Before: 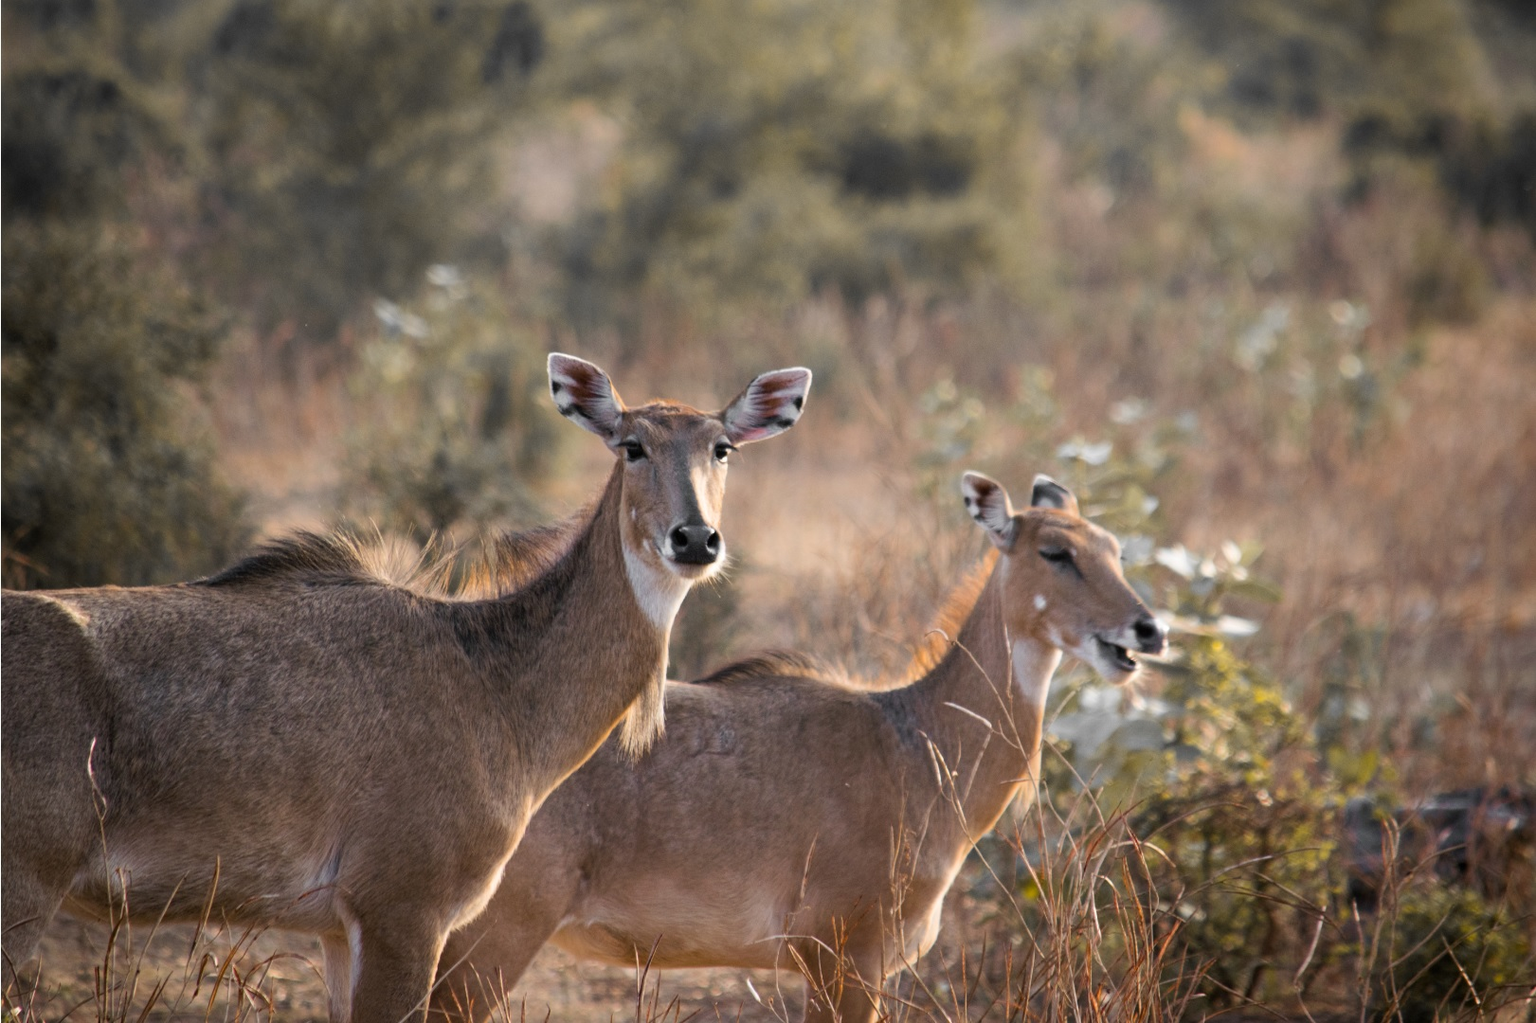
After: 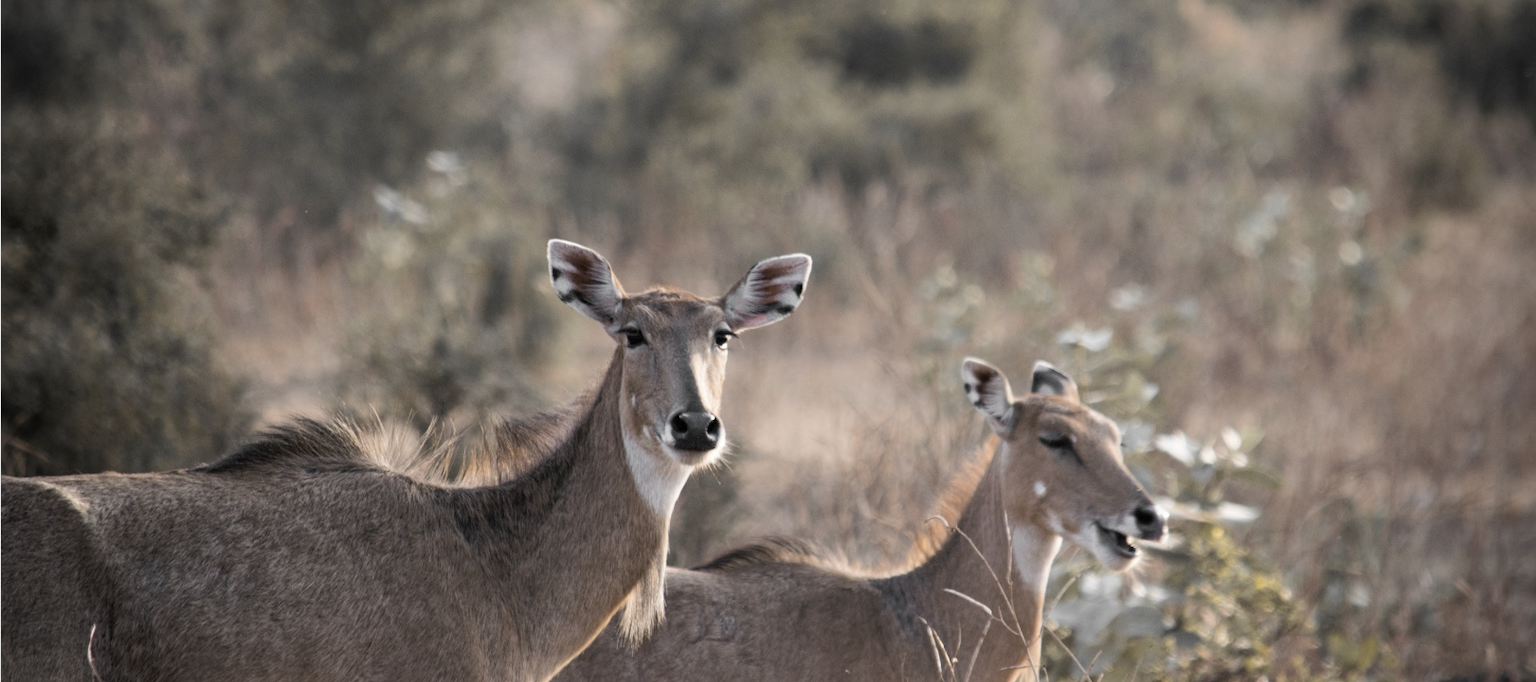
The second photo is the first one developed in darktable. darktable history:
color correction: saturation 0.57
vignetting: fall-off radius 60.92%
crop: top 11.166%, bottom 22.168%
